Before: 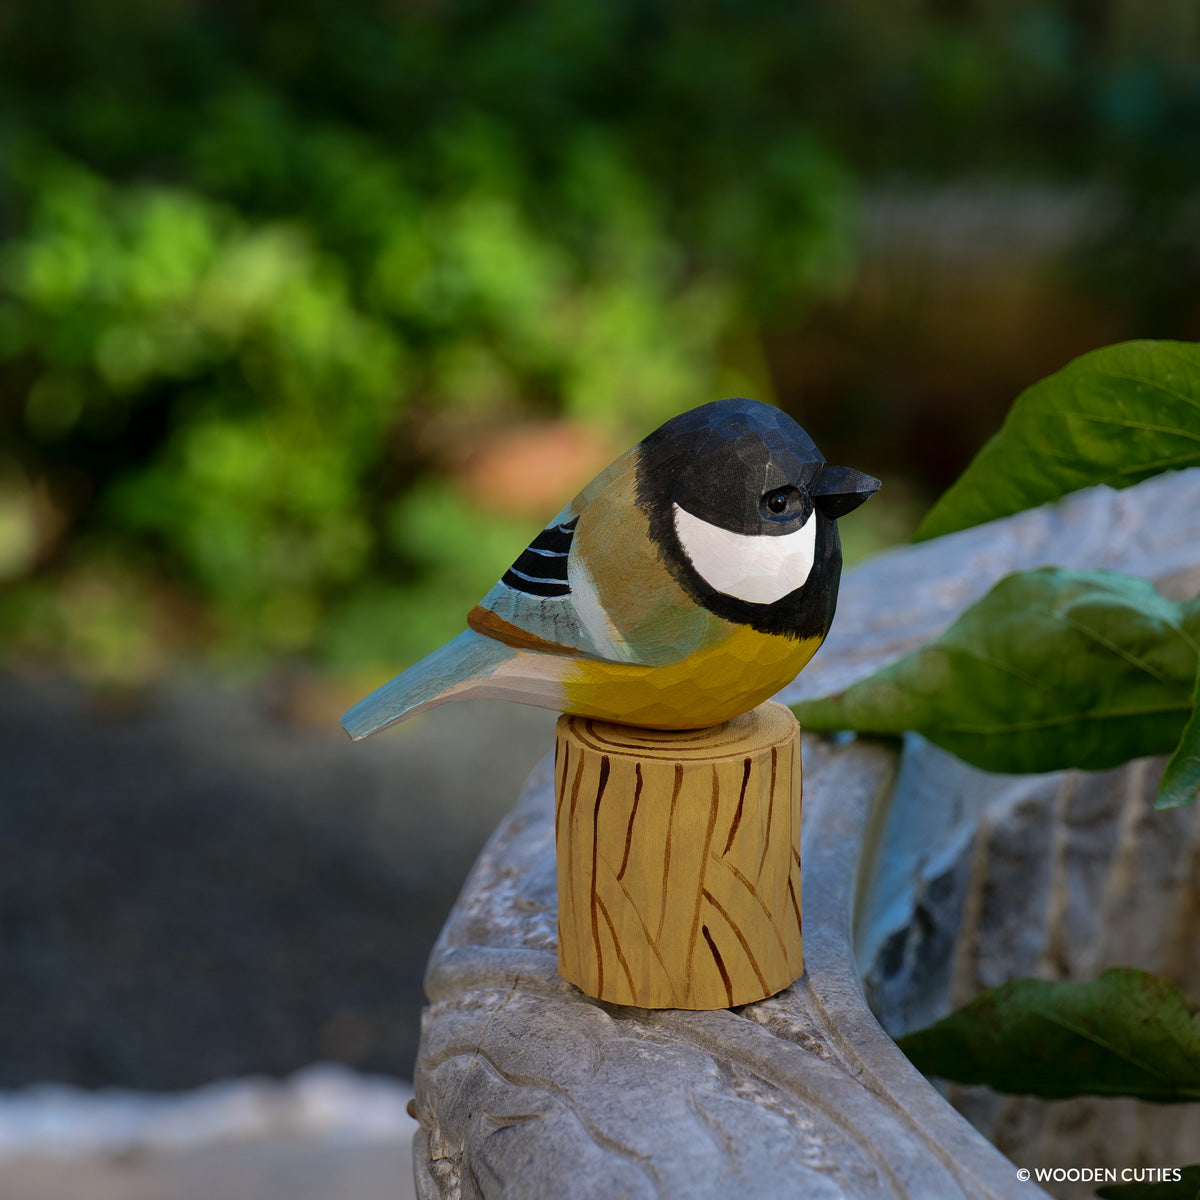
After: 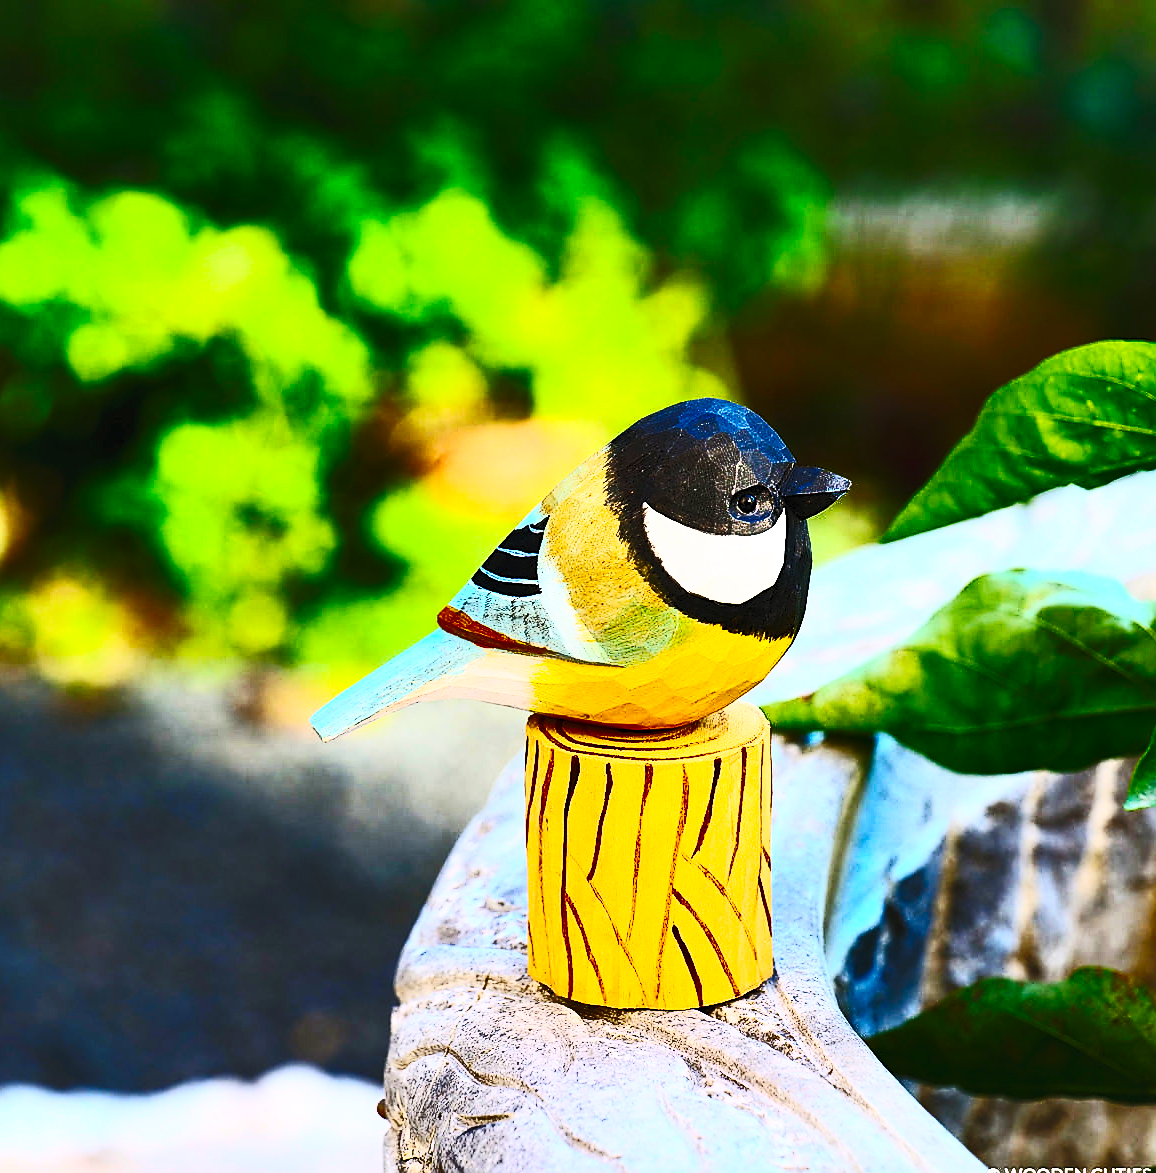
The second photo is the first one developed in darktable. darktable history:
sharpen: radius 1.4, amount 1.25, threshold 0.7
base curve: curves: ch0 [(0, 0) (0.032, 0.037) (0.105, 0.228) (0.435, 0.76) (0.856, 0.983) (1, 1)], preserve colors none
shadows and highlights: soften with gaussian
tone equalizer: on, module defaults
contrast brightness saturation: contrast 0.83, brightness 0.59, saturation 0.59
crop and rotate: left 2.536%, right 1.107%, bottom 2.246%
